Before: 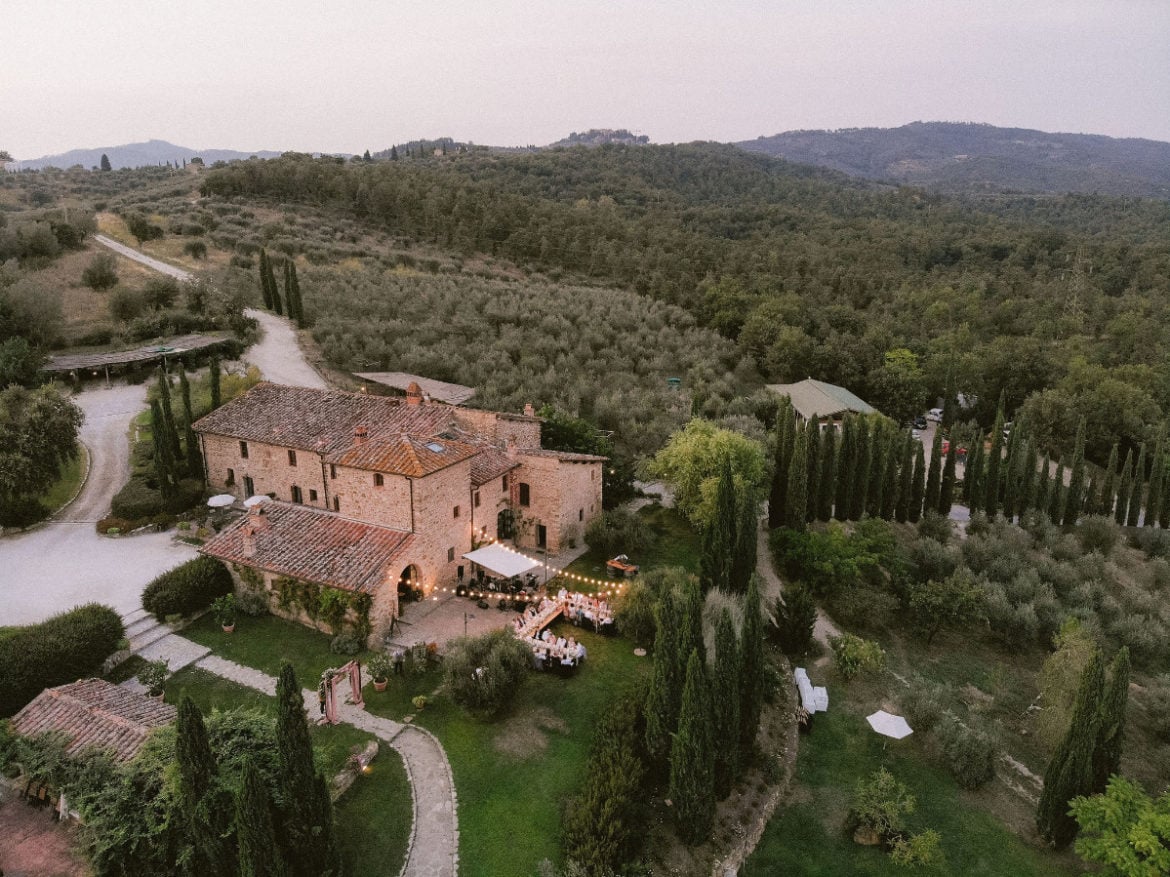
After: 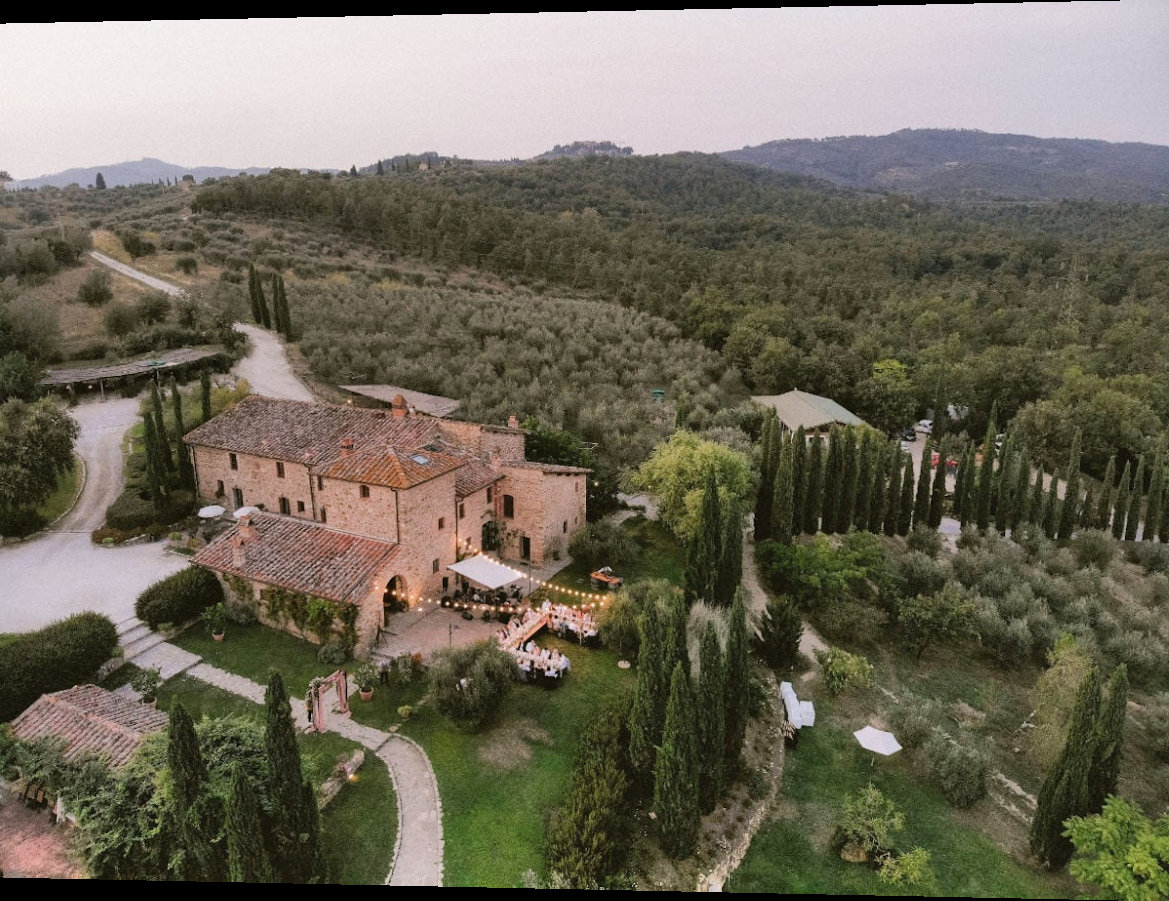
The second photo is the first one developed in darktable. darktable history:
rotate and perspective: lens shift (horizontal) -0.055, automatic cropping off
shadows and highlights: soften with gaussian
